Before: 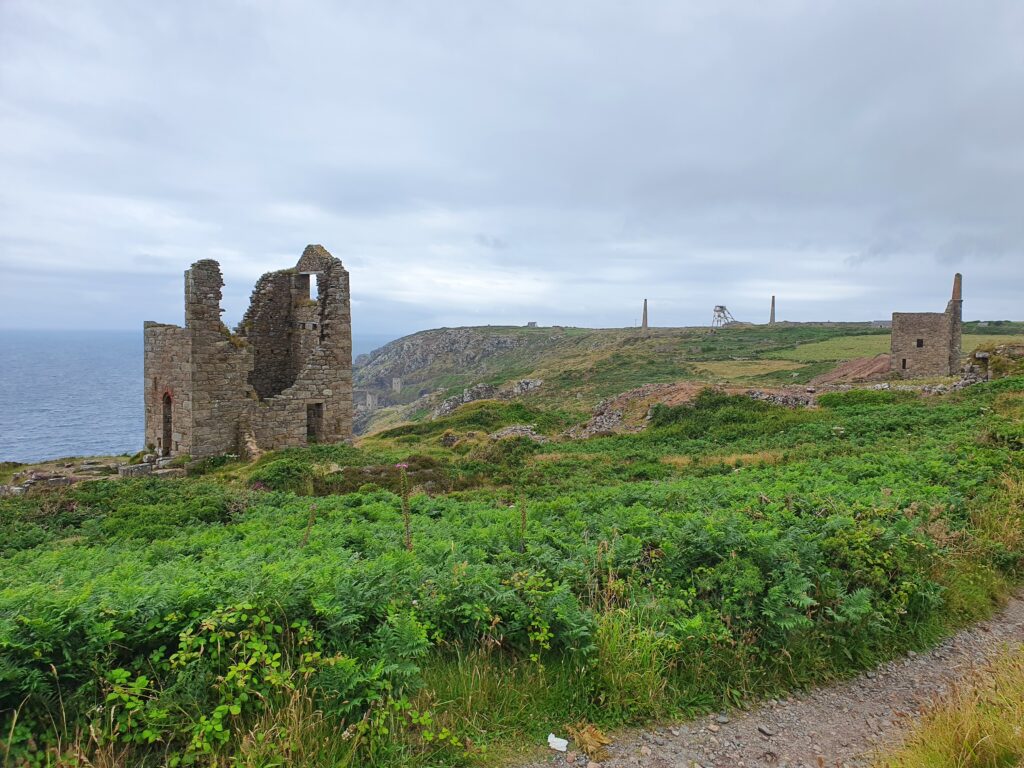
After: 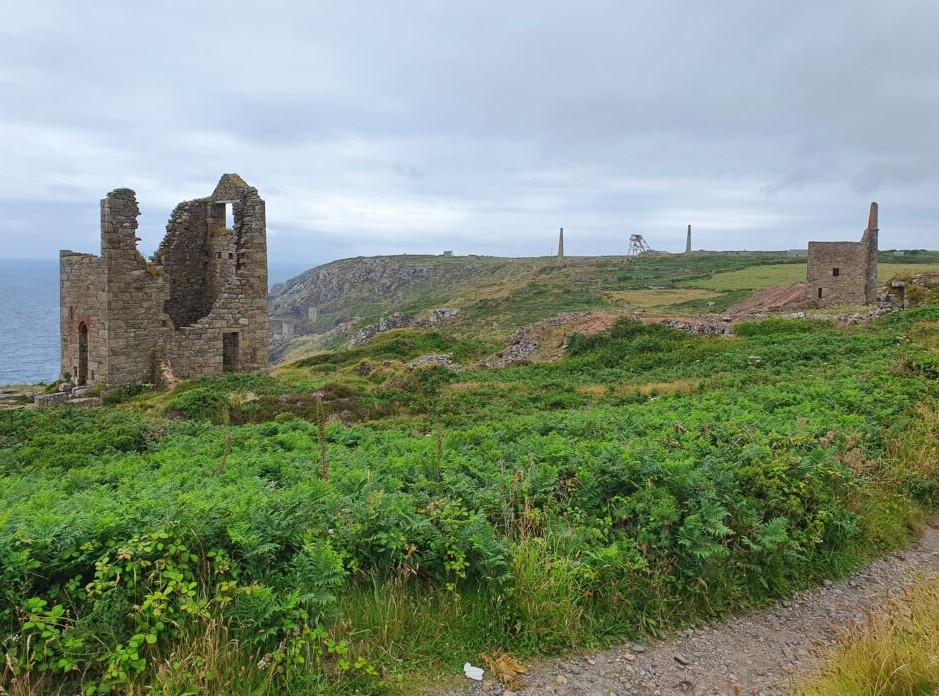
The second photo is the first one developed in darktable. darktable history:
crop and rotate: left 8.301%, top 9.3%
